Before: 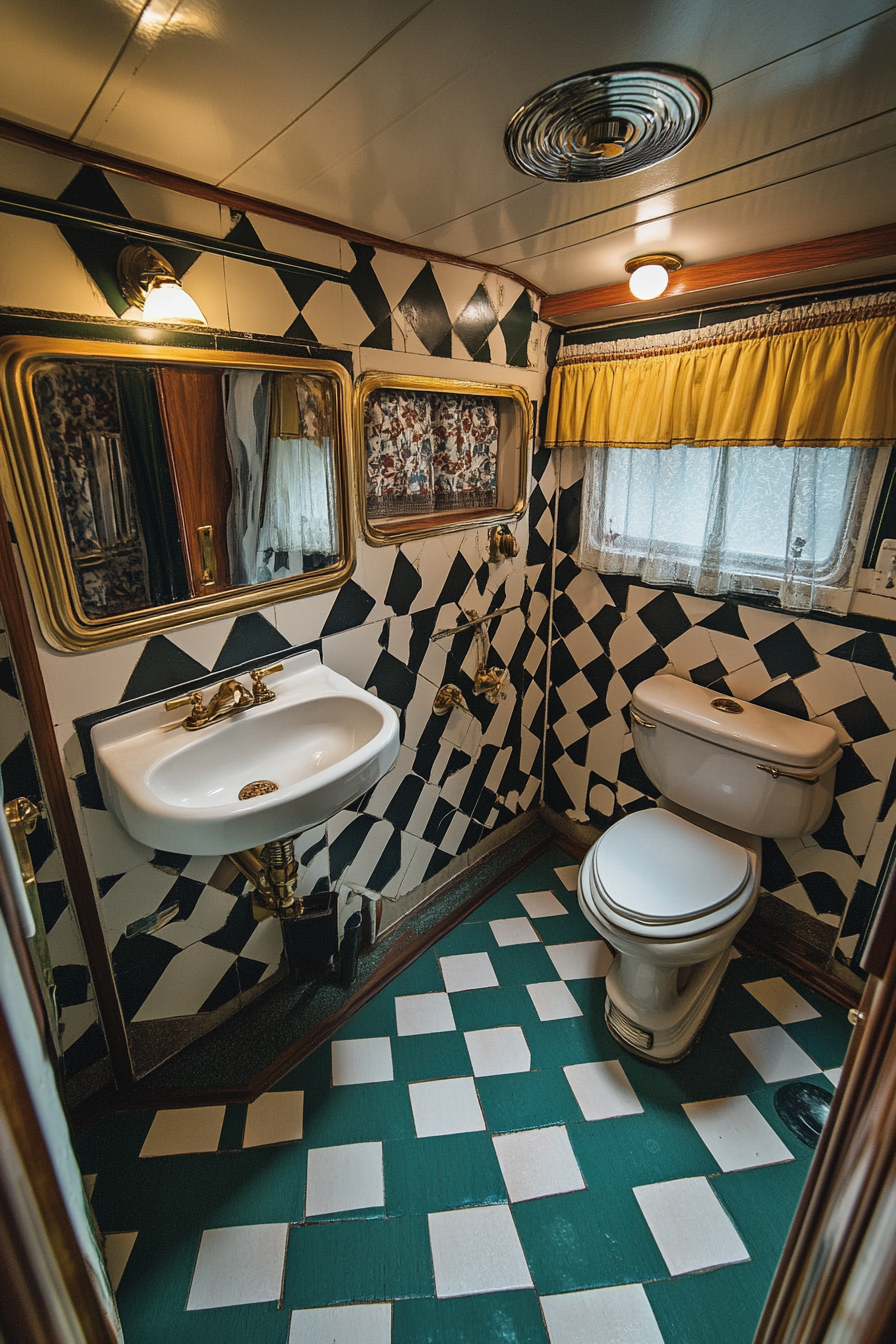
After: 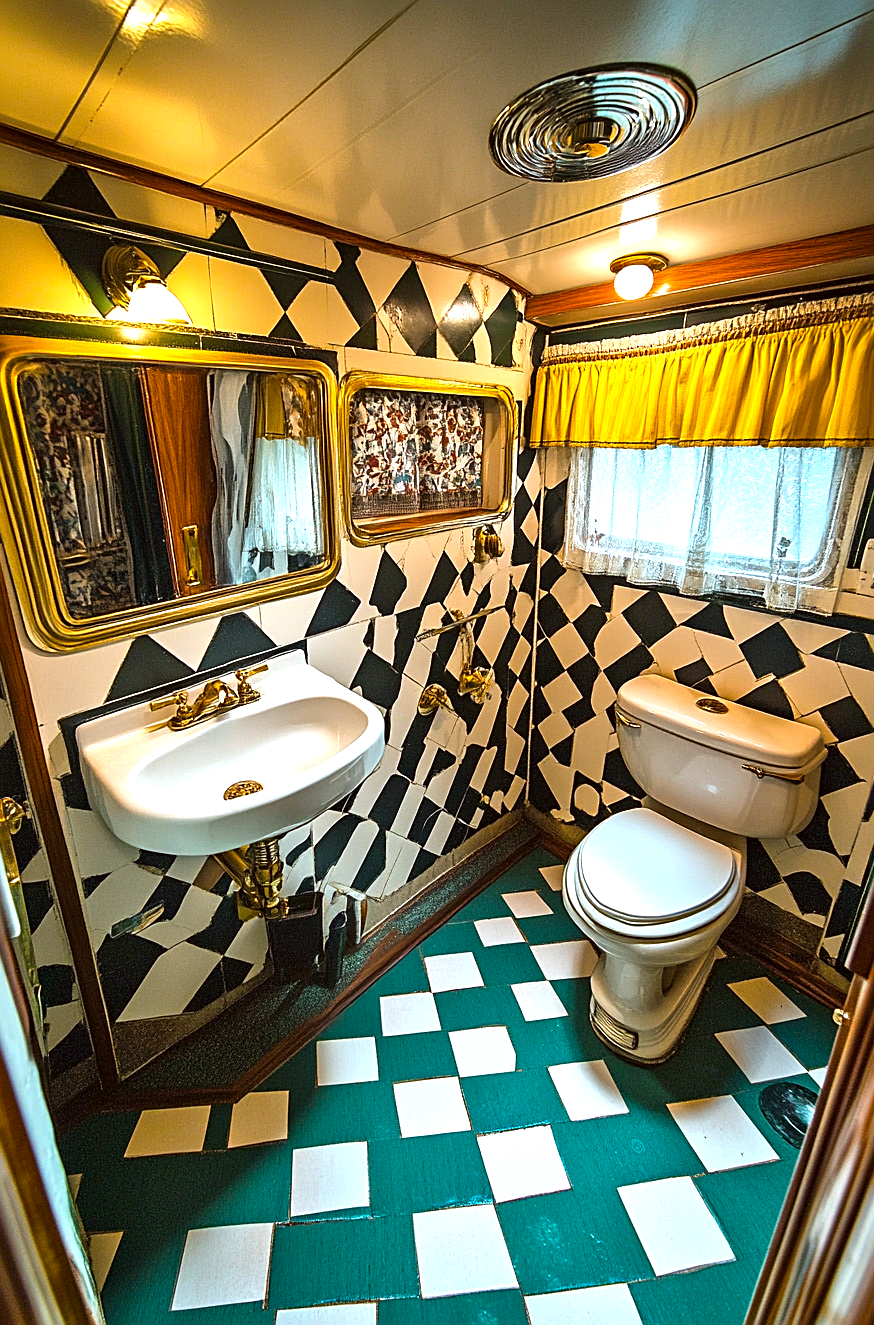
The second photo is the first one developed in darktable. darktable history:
sharpen: on, module defaults
color balance rgb: shadows lift › luminance -9.641%, power › hue 313.28°, global offset › luminance -0.306%, global offset › hue 262°, linear chroma grading › global chroma 14.604%, perceptual saturation grading › global saturation 19.387%, global vibrance 20%
color correction: highlights a* -3.22, highlights b* -6.14, shadows a* 3.07, shadows b* 5.76
local contrast: mode bilateral grid, contrast 27, coarseness 17, detail 116%, midtone range 0.2
crop and rotate: left 1.718%, right 0.635%, bottom 1.403%
exposure: black level correction 0.001, exposure 1.119 EV, compensate highlight preservation false
contrast brightness saturation: saturation -0.025
